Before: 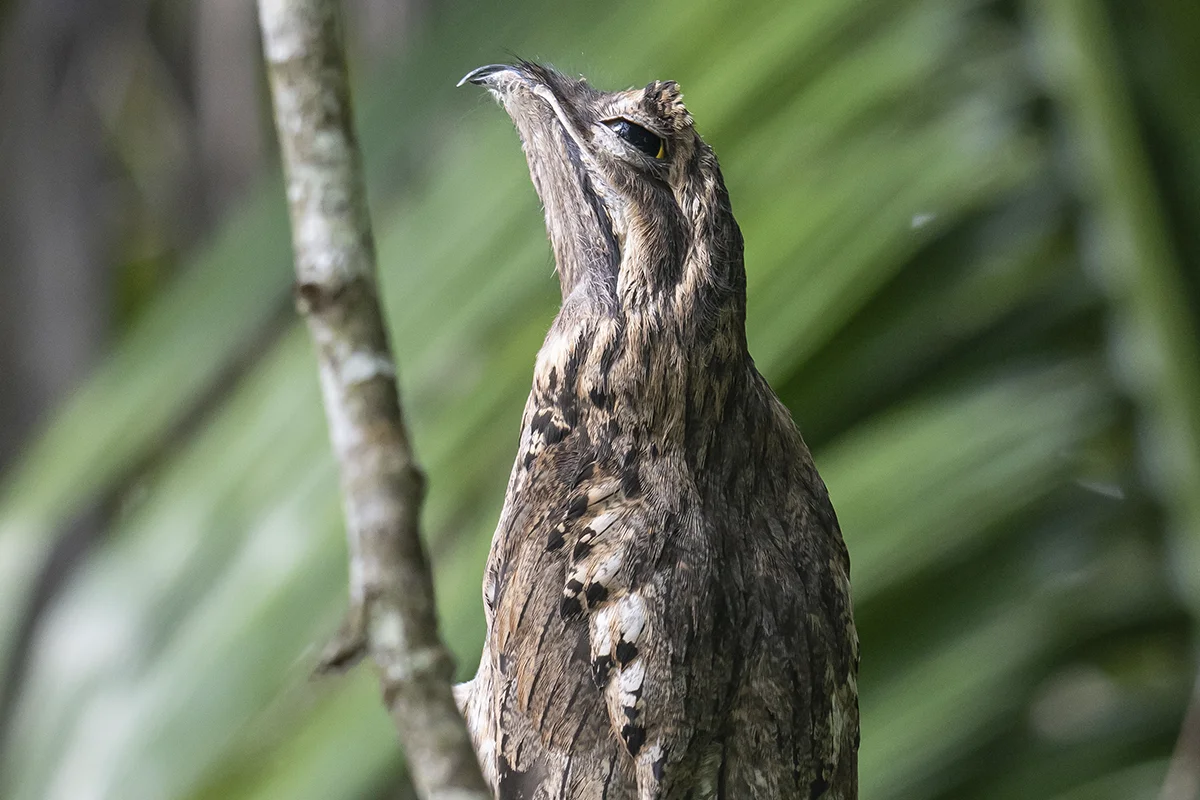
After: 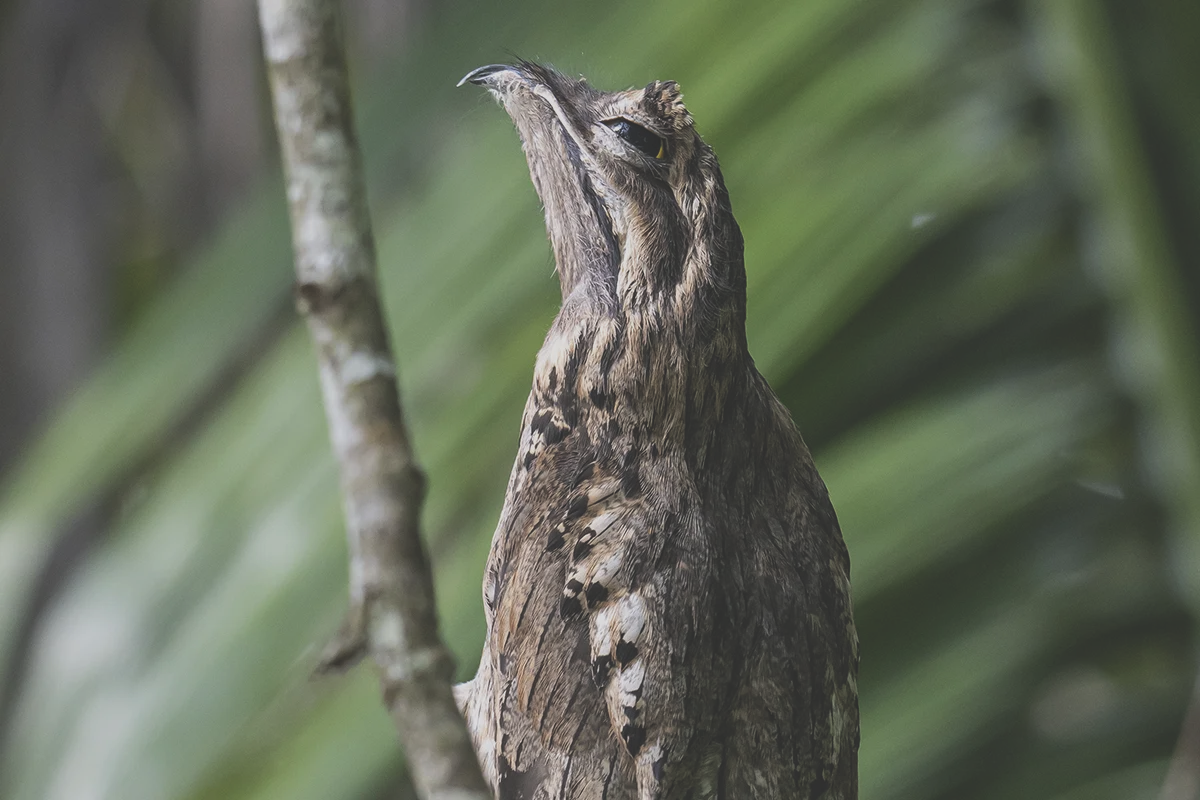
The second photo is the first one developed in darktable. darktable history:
exposure: black level correction -0.036, exposure -0.498 EV, compensate highlight preservation false
